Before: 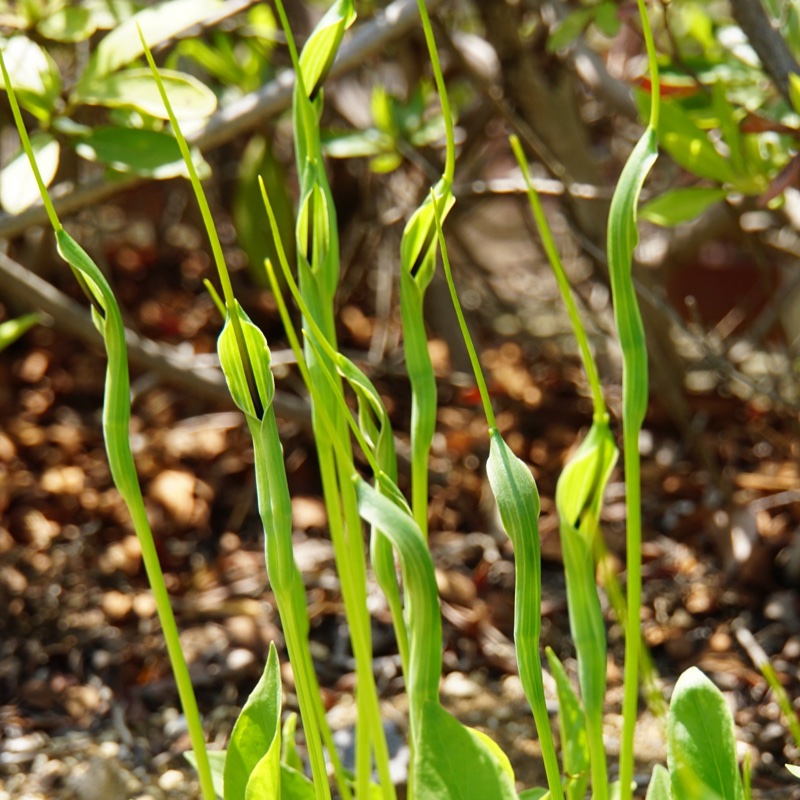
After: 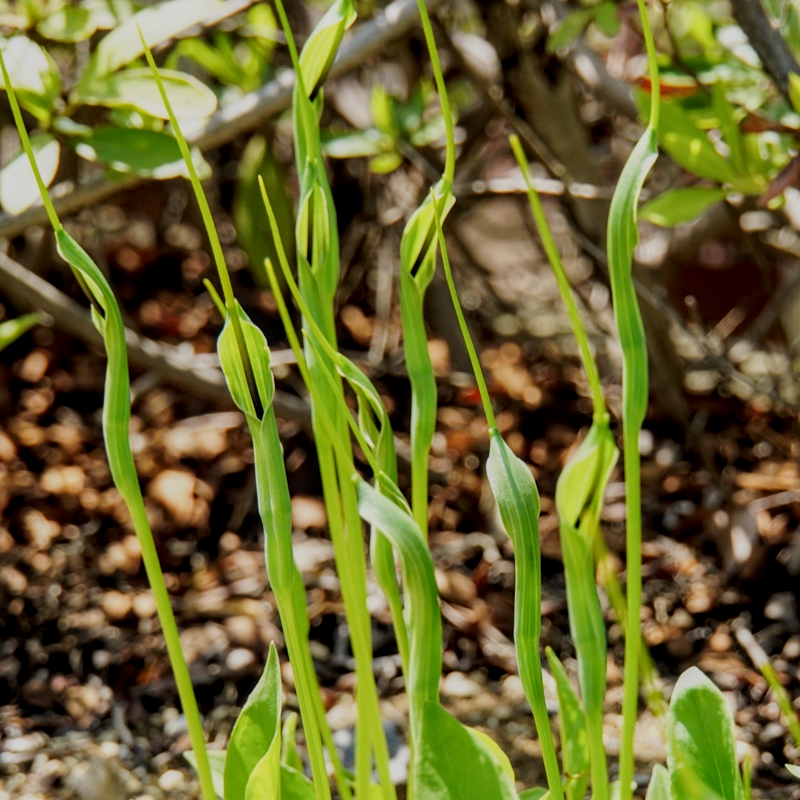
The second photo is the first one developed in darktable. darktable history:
filmic rgb: black relative exposure -6.93 EV, white relative exposure 5.63 EV, threshold 2.96 EV, hardness 2.85, enable highlight reconstruction true
local contrast: detail 130%
